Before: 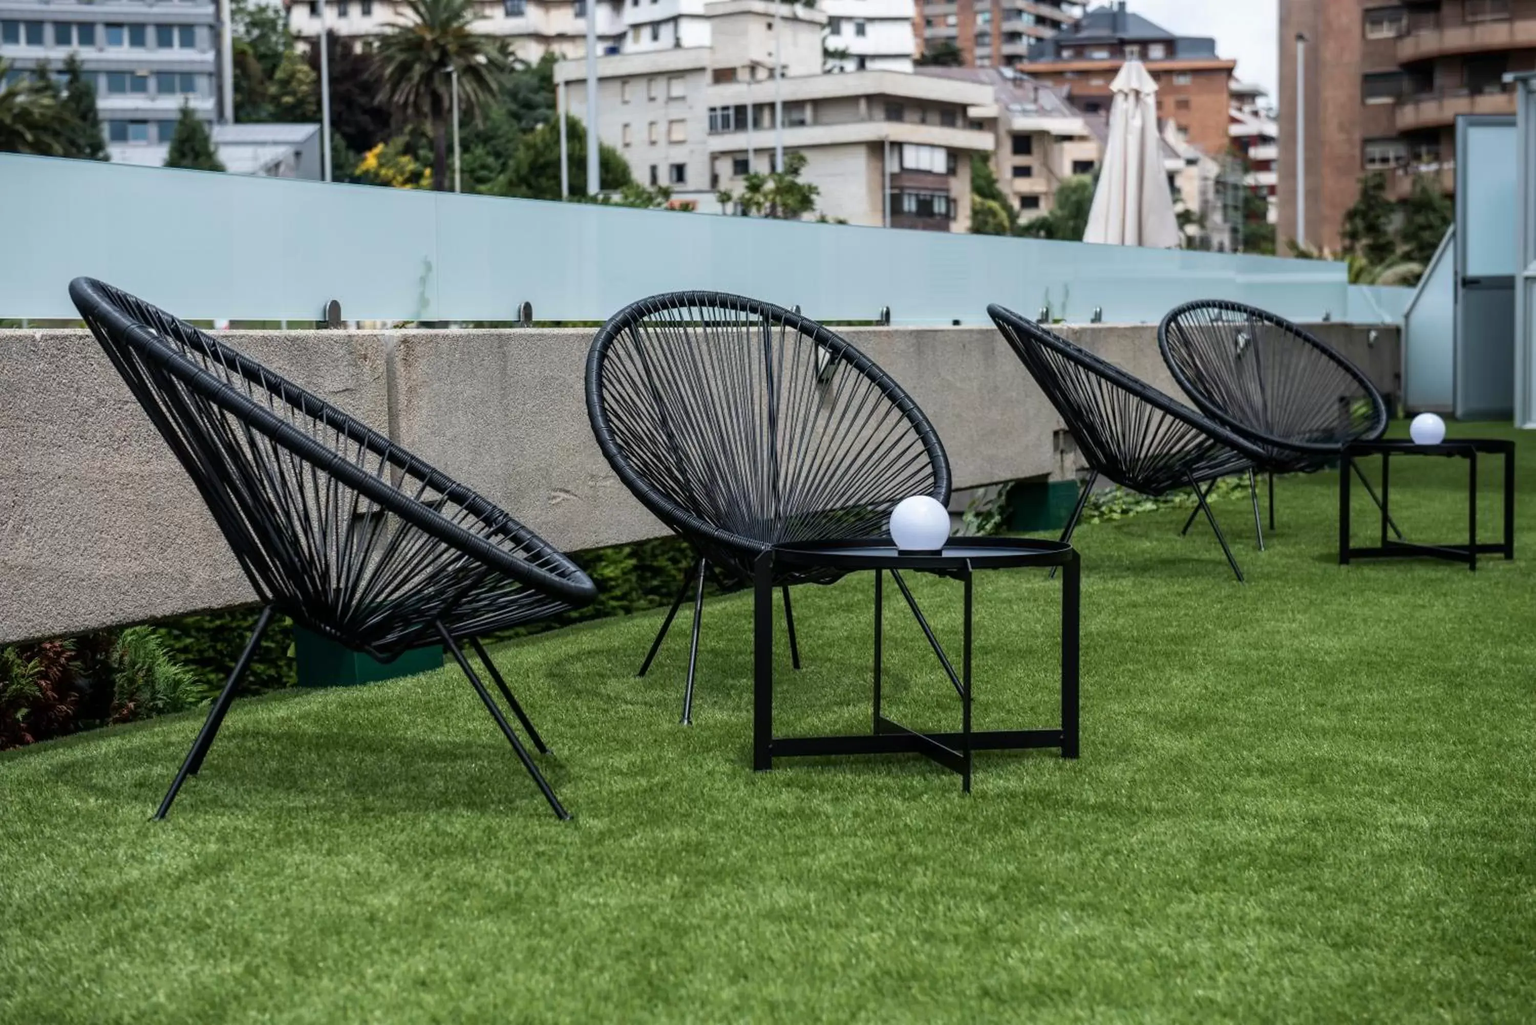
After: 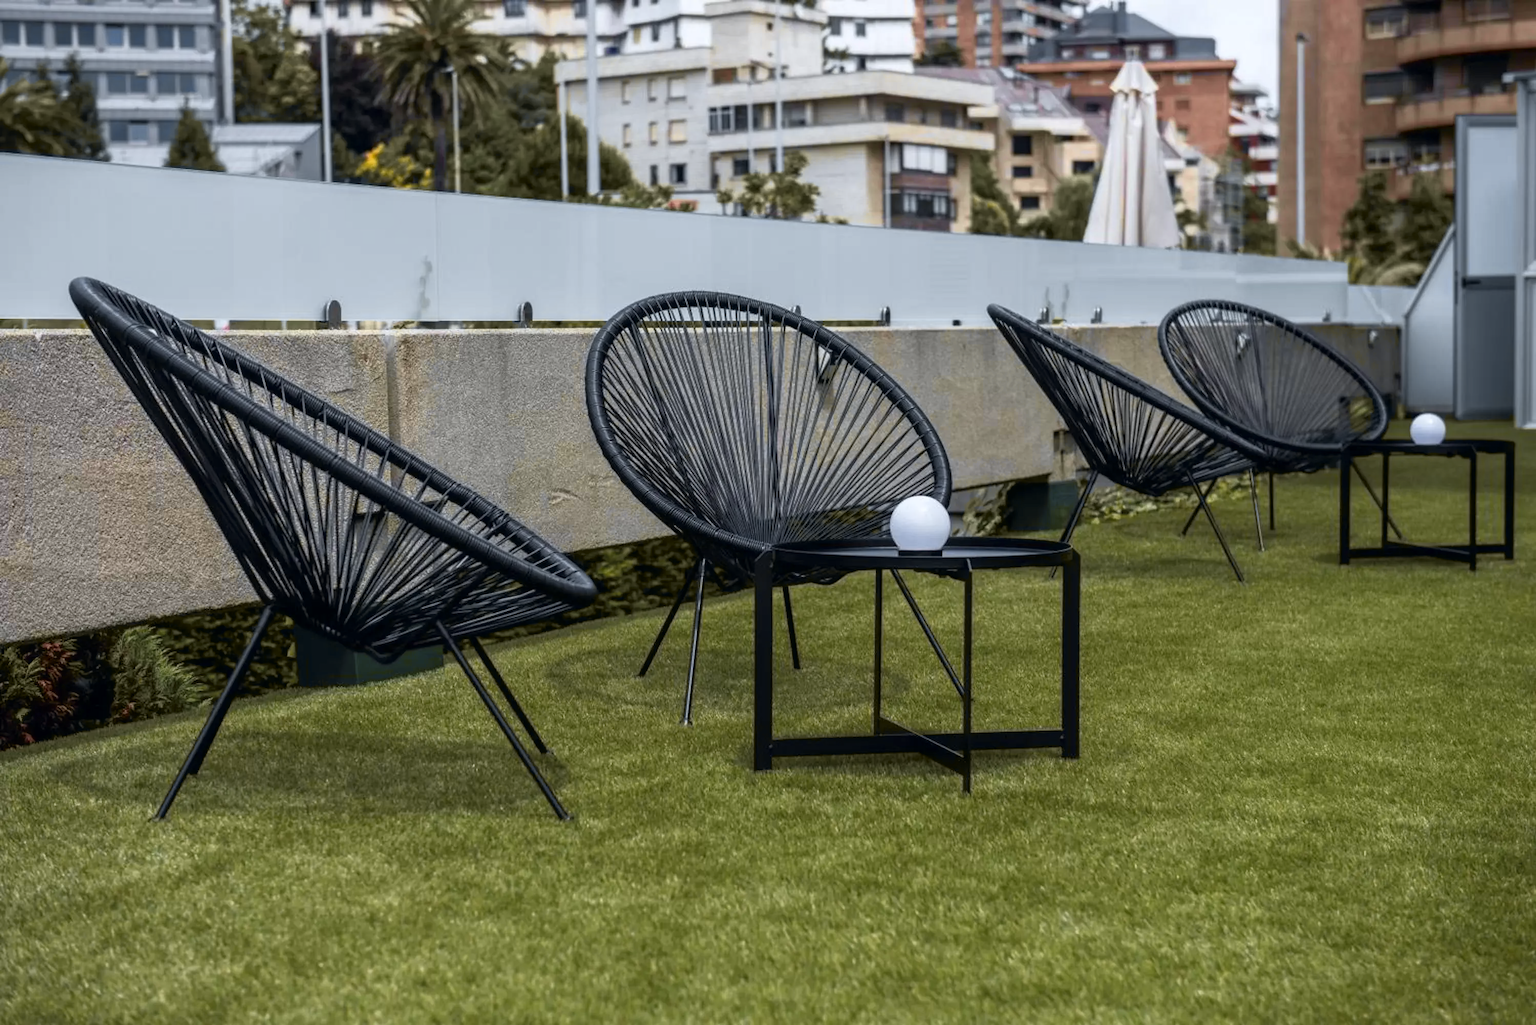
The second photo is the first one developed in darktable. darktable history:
tone curve: curves: ch0 [(0, 0) (0.15, 0.17) (0.452, 0.437) (0.611, 0.588) (0.751, 0.749) (1, 1)]; ch1 [(0, 0) (0.325, 0.327) (0.412, 0.45) (0.453, 0.484) (0.5, 0.499) (0.541, 0.55) (0.617, 0.612) (0.695, 0.697) (1, 1)]; ch2 [(0, 0) (0.386, 0.397) (0.452, 0.459) (0.505, 0.498) (0.524, 0.547) (0.574, 0.566) (0.633, 0.641) (1, 1)], color space Lab, independent channels, preserve colors none
